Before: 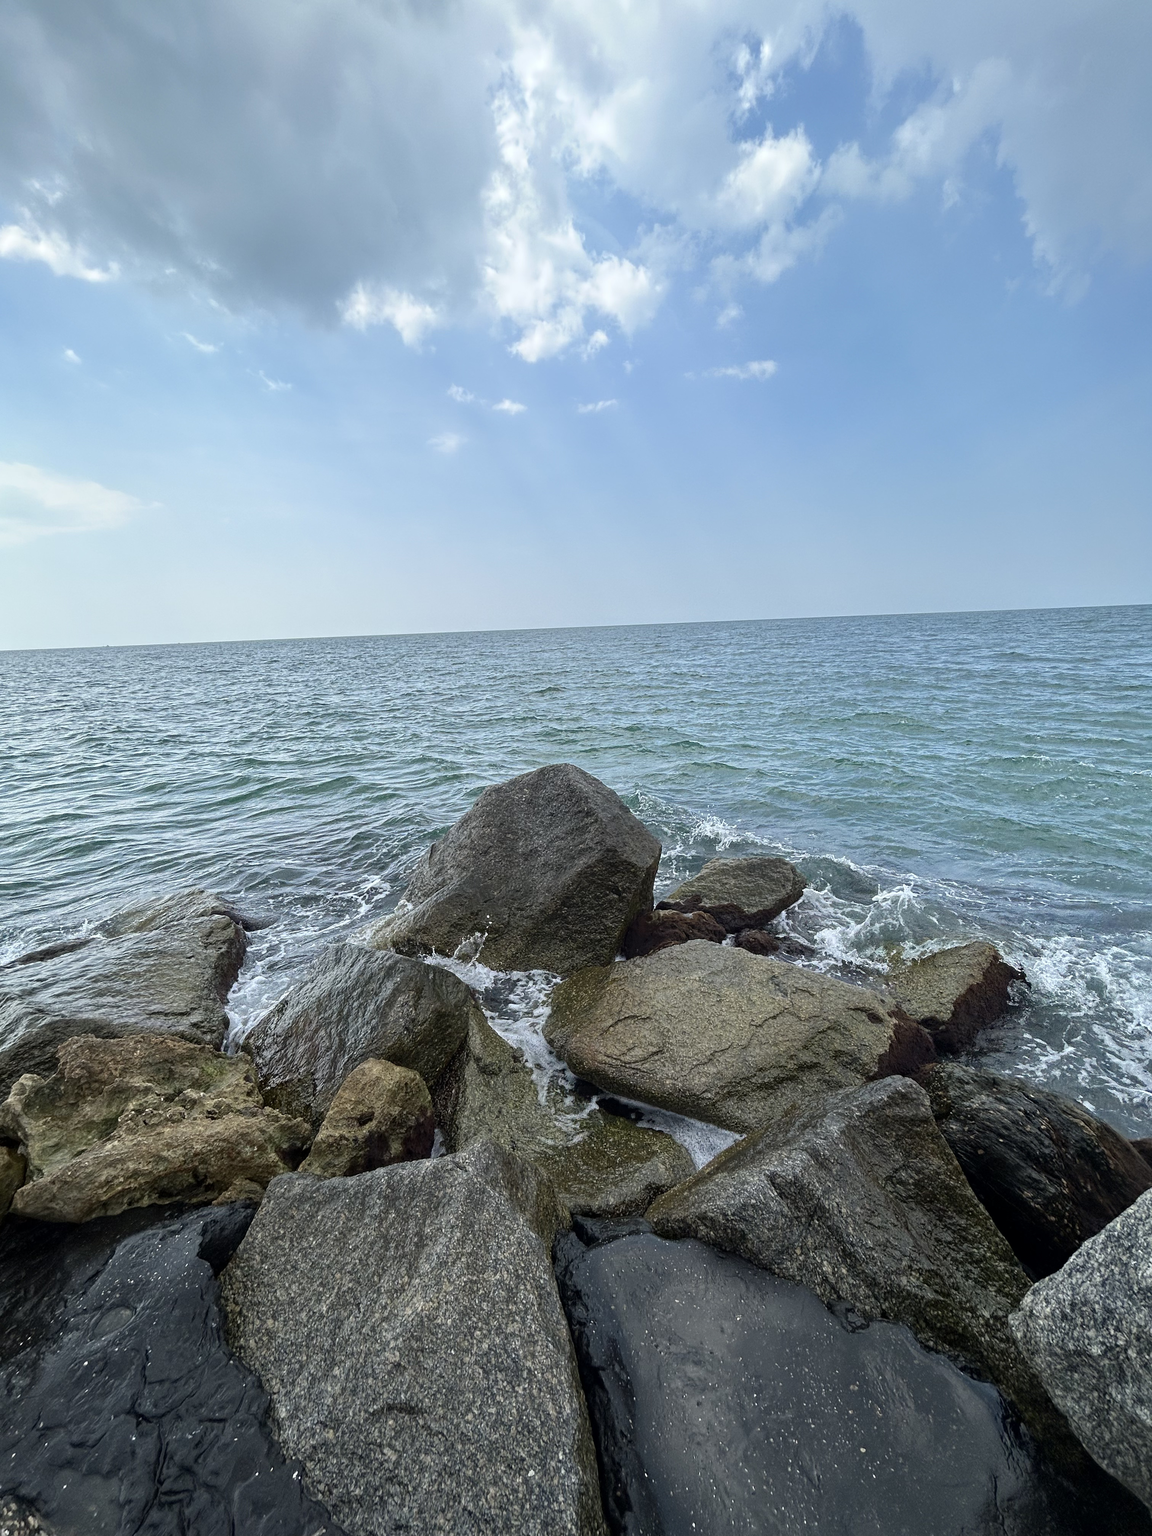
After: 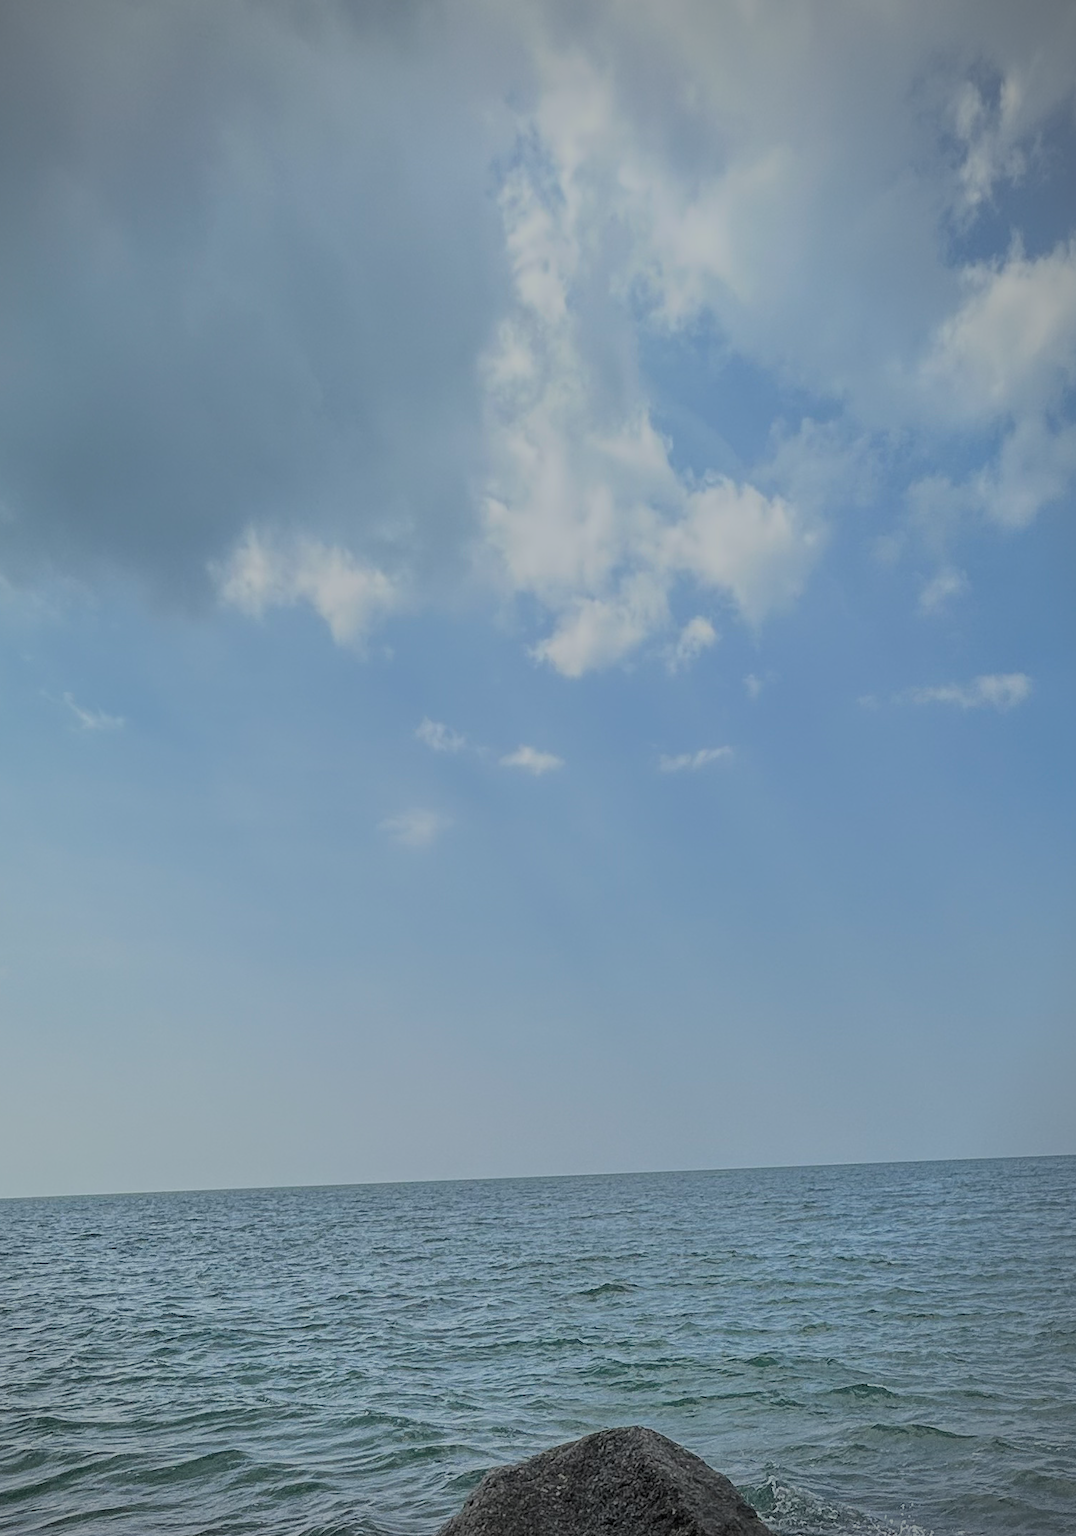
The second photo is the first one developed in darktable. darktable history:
exposure: black level correction 0, exposure -0.721 EV, compensate highlight preservation false
crop: left 19.556%, right 30.401%, bottom 46.458%
filmic rgb: middle gray luminance 18.42%, black relative exposure -9 EV, white relative exposure 3.75 EV, threshold 6 EV, target black luminance 0%, hardness 4.85, latitude 67.35%, contrast 0.955, highlights saturation mix 20%, shadows ↔ highlights balance 21.36%, add noise in highlights 0, preserve chrominance luminance Y, color science v3 (2019), use custom middle-gray values true, iterations of high-quality reconstruction 0, contrast in highlights soft, enable highlight reconstruction true
vignetting: center (-0.15, 0.013)
